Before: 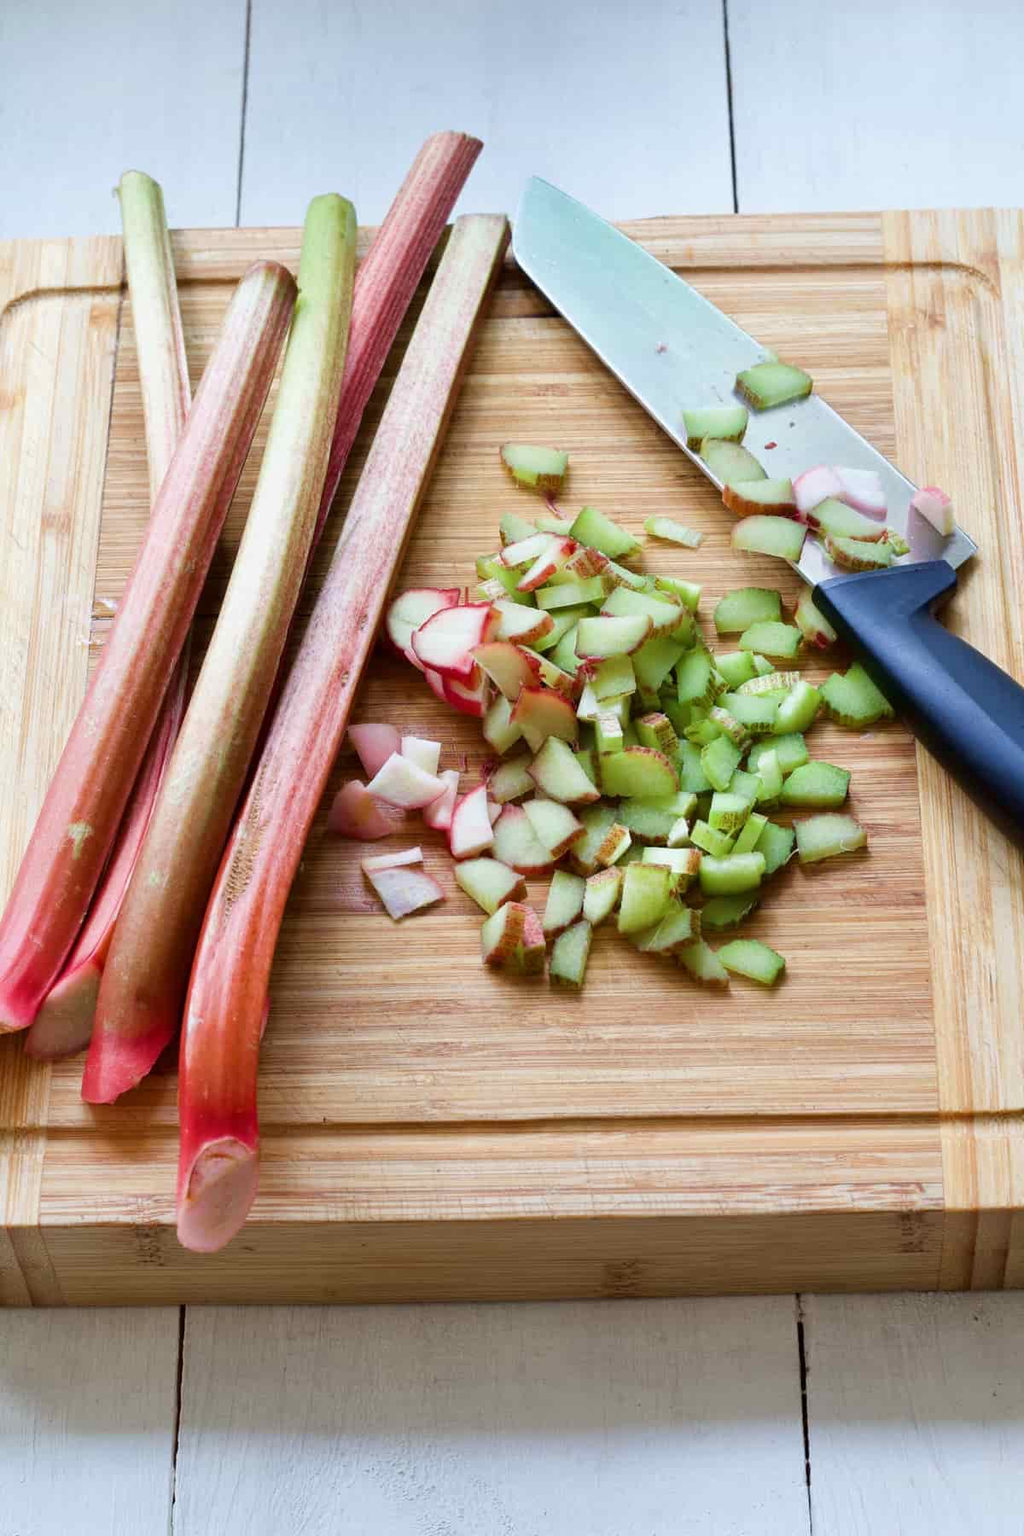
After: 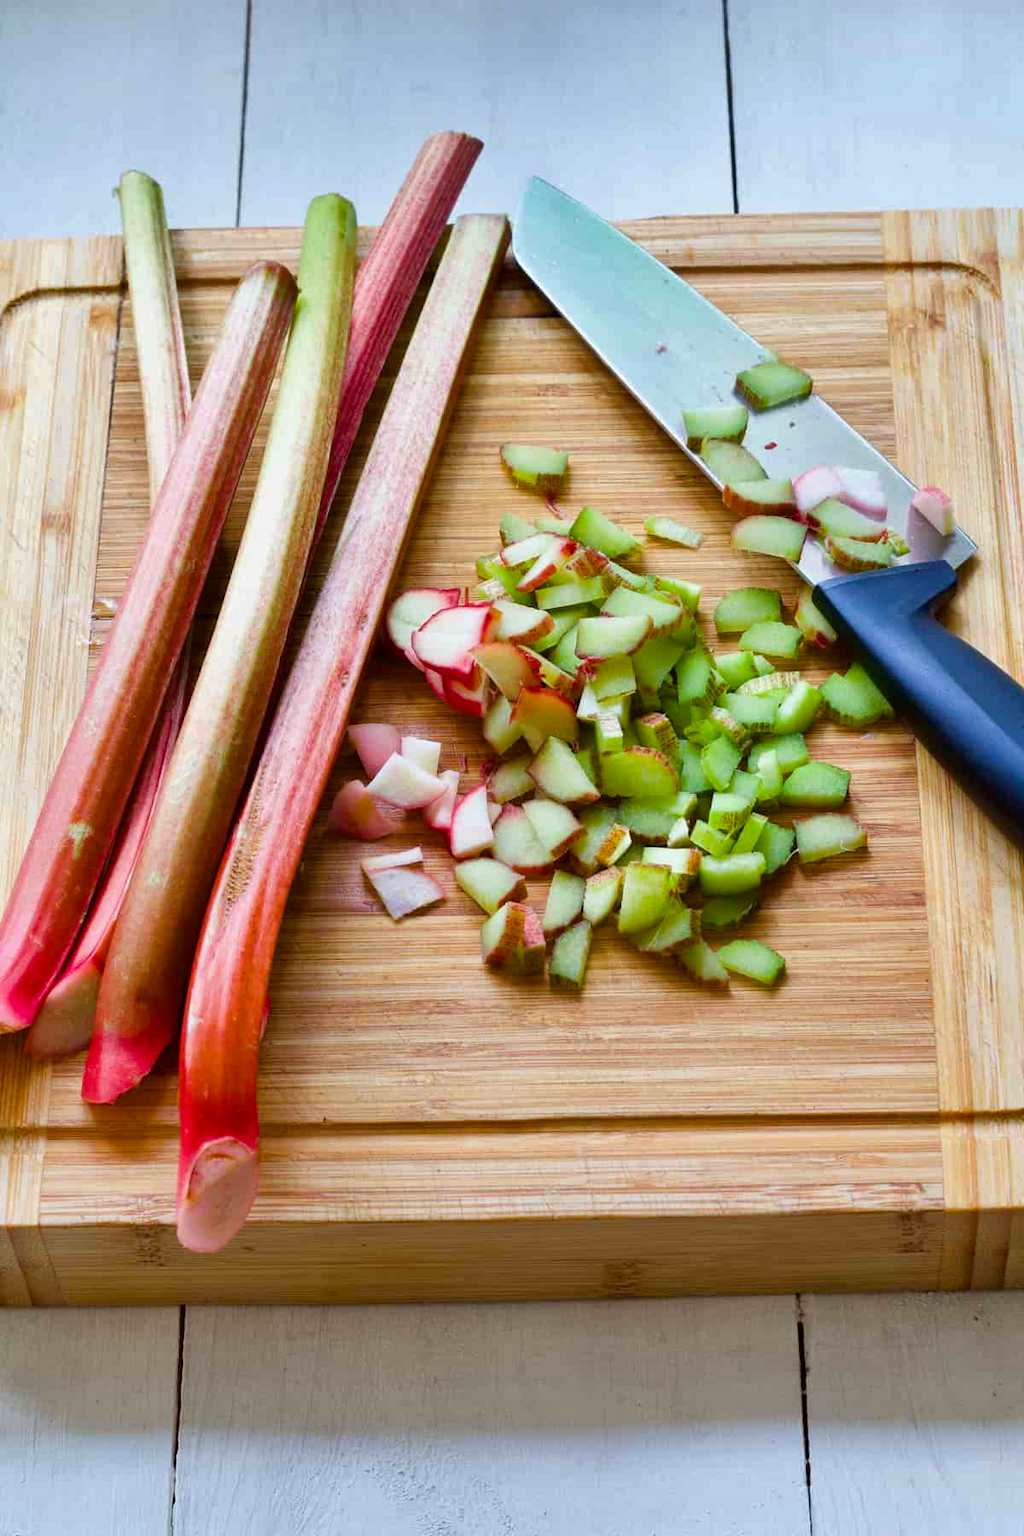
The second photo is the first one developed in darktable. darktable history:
shadows and highlights: shadows 22.7, highlights -48.71, soften with gaussian
color balance rgb: perceptual saturation grading › global saturation 30%, global vibrance 10%
